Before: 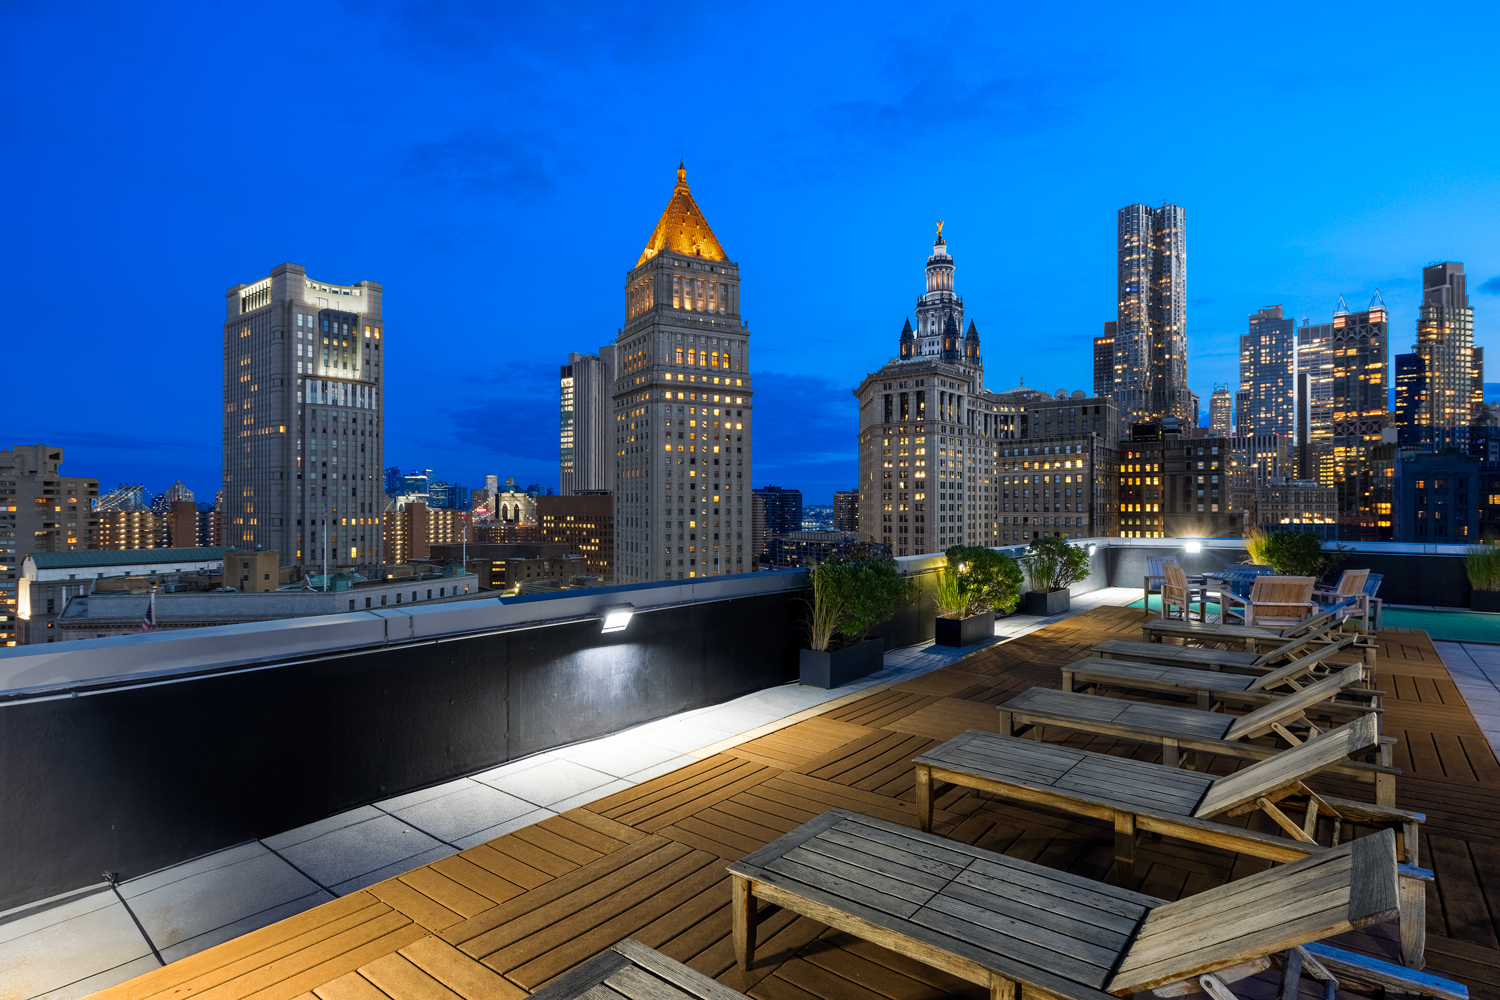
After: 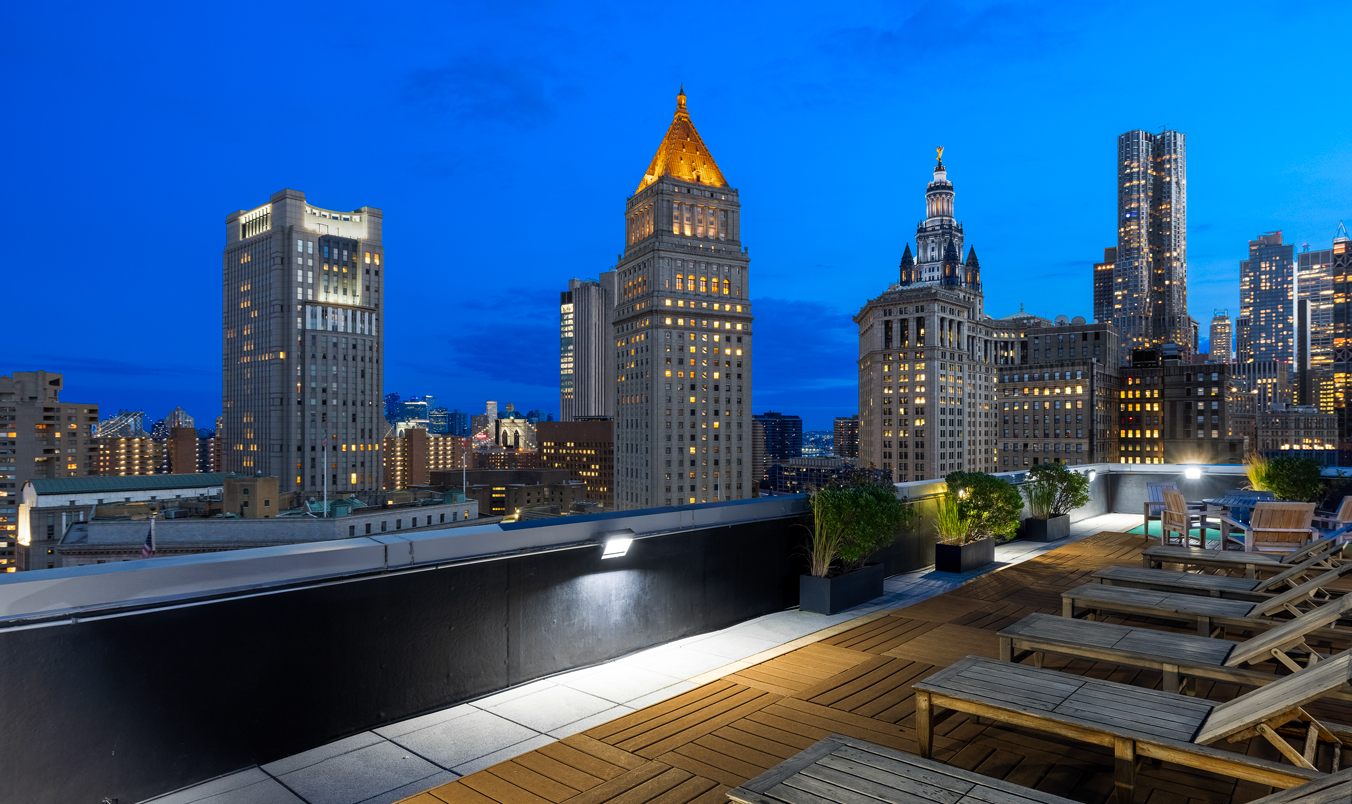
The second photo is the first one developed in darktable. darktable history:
crop: top 7.495%, right 9.862%, bottom 12.044%
